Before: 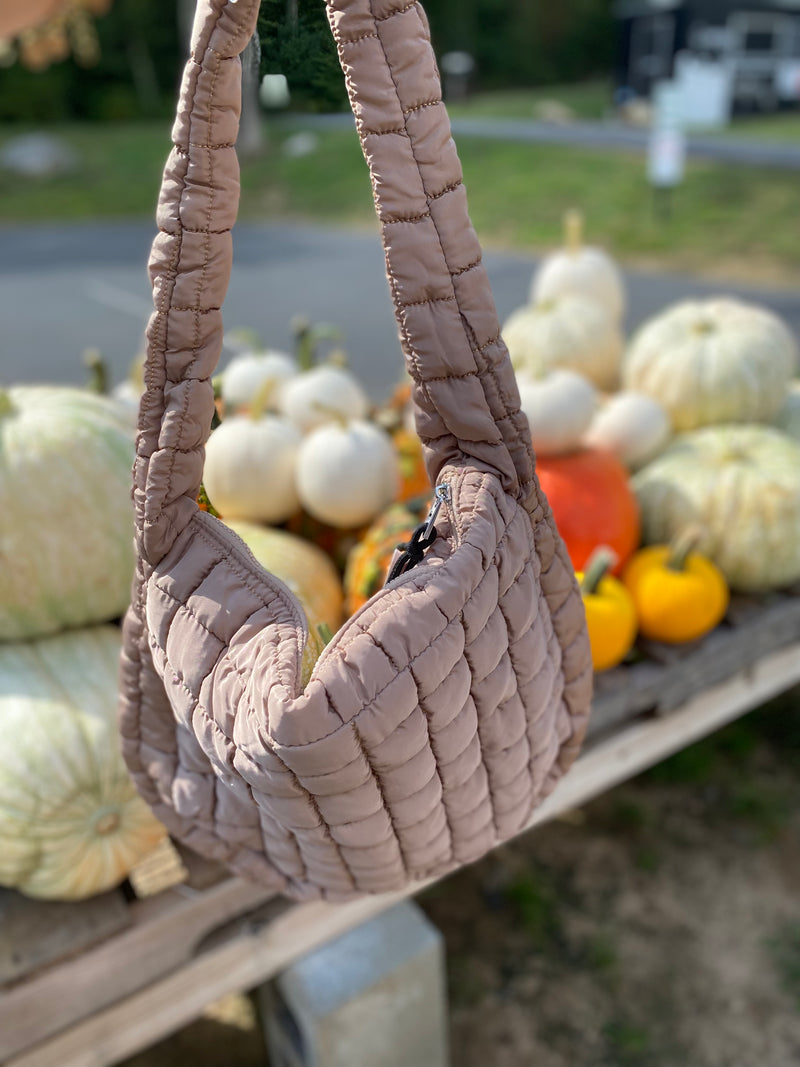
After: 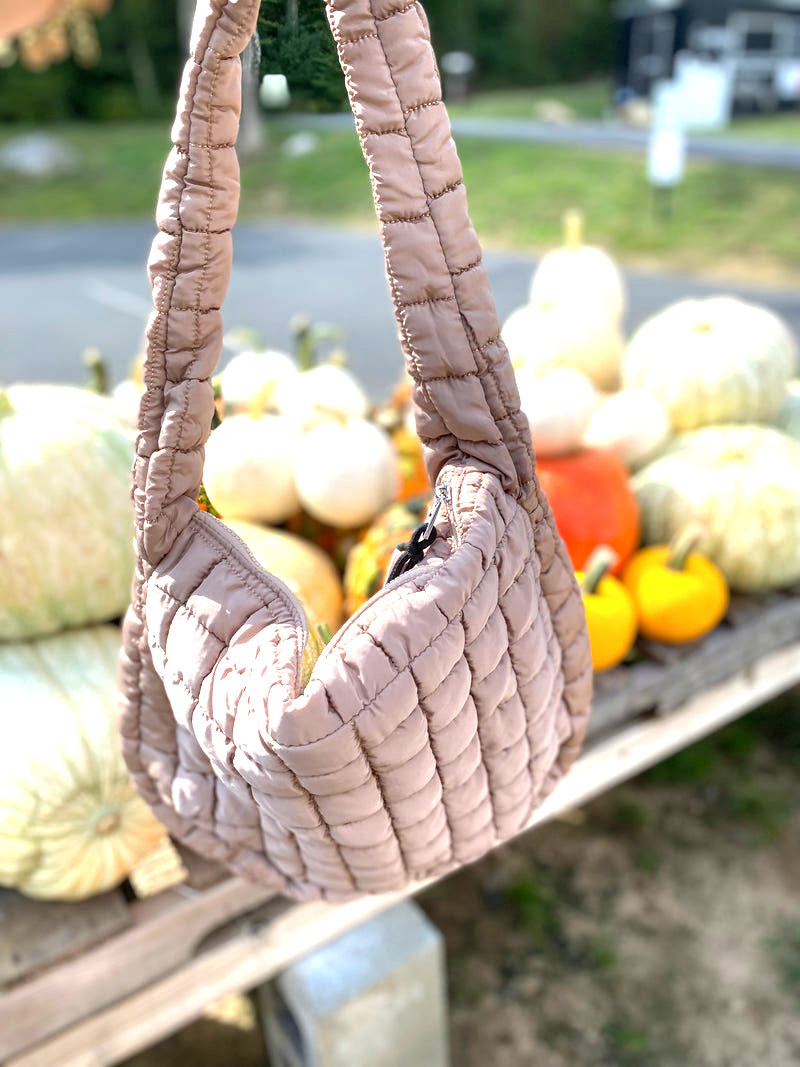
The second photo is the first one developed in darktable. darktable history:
local contrast: highlights 101%, shadows 98%, detail 119%, midtone range 0.2
exposure: exposure 1.157 EV, compensate highlight preservation false
